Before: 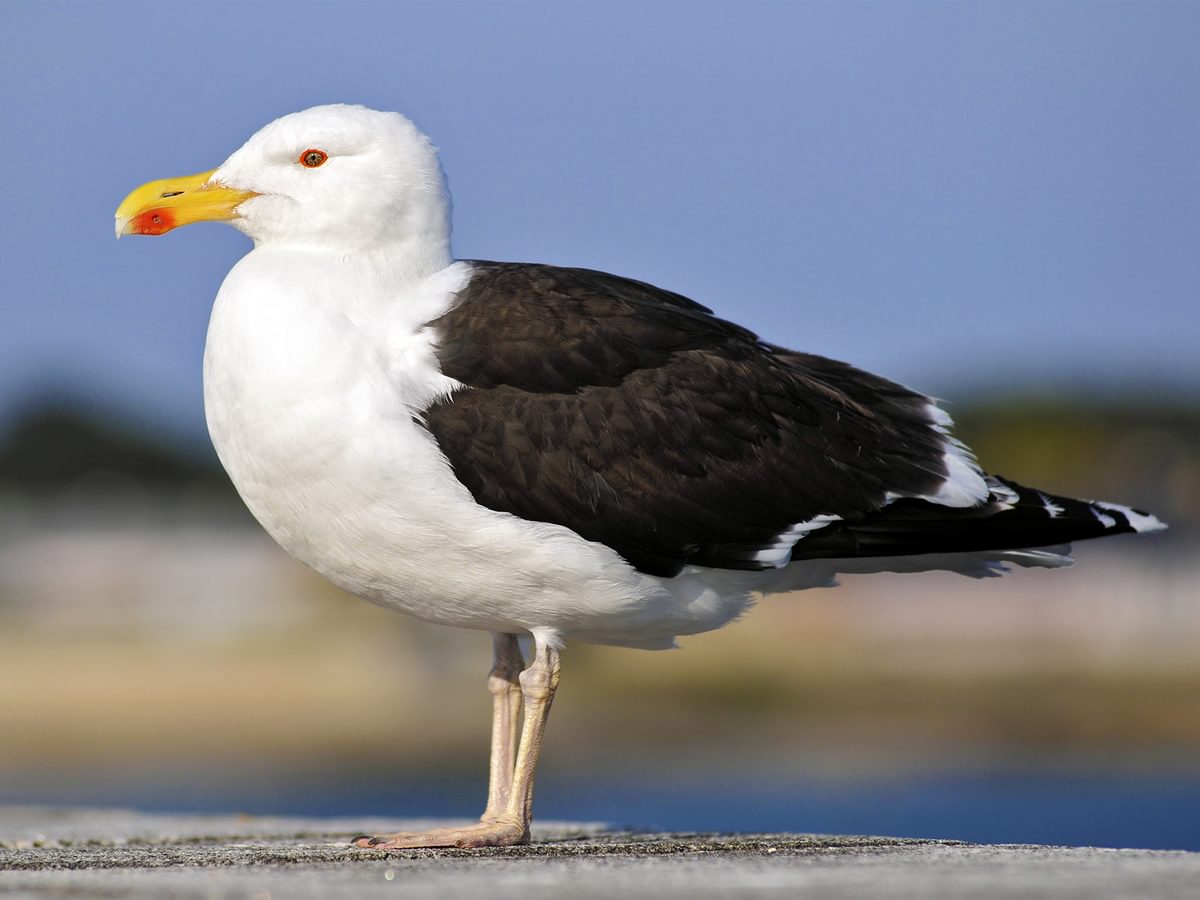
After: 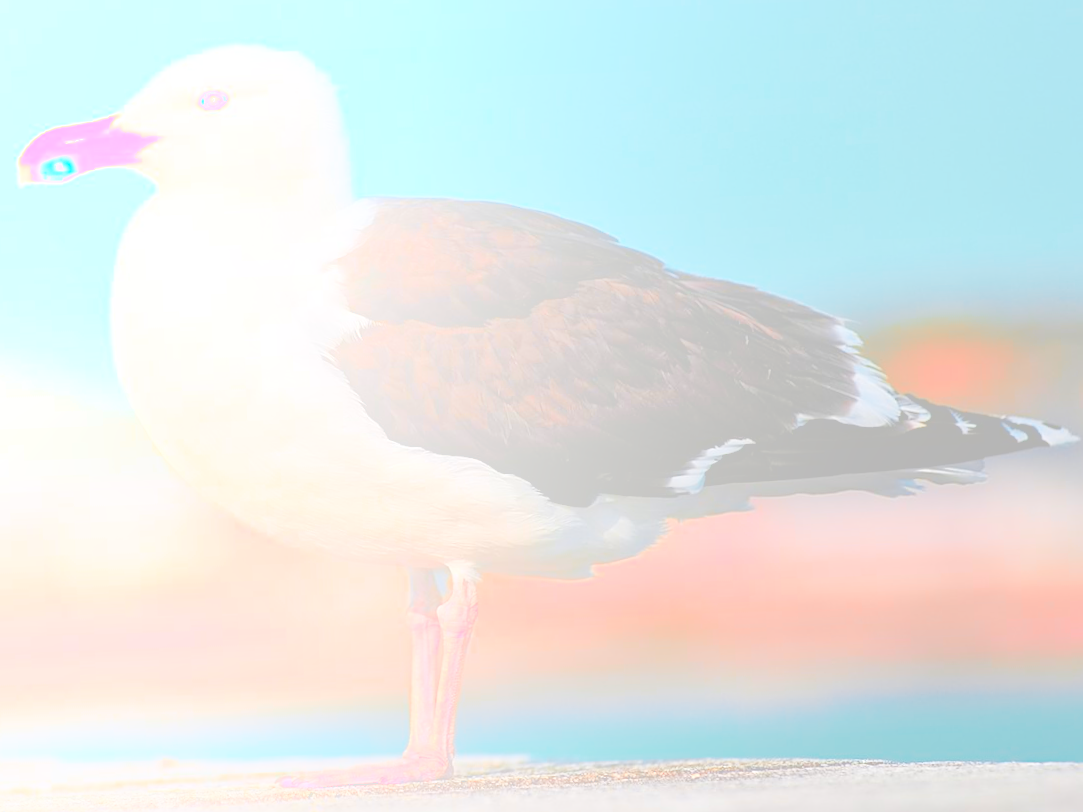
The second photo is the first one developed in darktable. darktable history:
contrast equalizer: octaves 7, y [[0.6 ×6], [0.55 ×6], [0 ×6], [0 ×6], [0 ×6]], mix -0.2
crop and rotate: angle 1.96°, left 5.673%, top 5.673%
tone equalizer: on, module defaults
color zones: curves: ch0 [(0.826, 0.353)]; ch1 [(0.242, 0.647) (0.889, 0.342)]; ch2 [(0.246, 0.089) (0.969, 0.068)]
local contrast: mode bilateral grid, contrast 20, coarseness 50, detail 161%, midtone range 0.2
bloom: size 85%, threshold 5%, strength 85%
sharpen: on, module defaults
